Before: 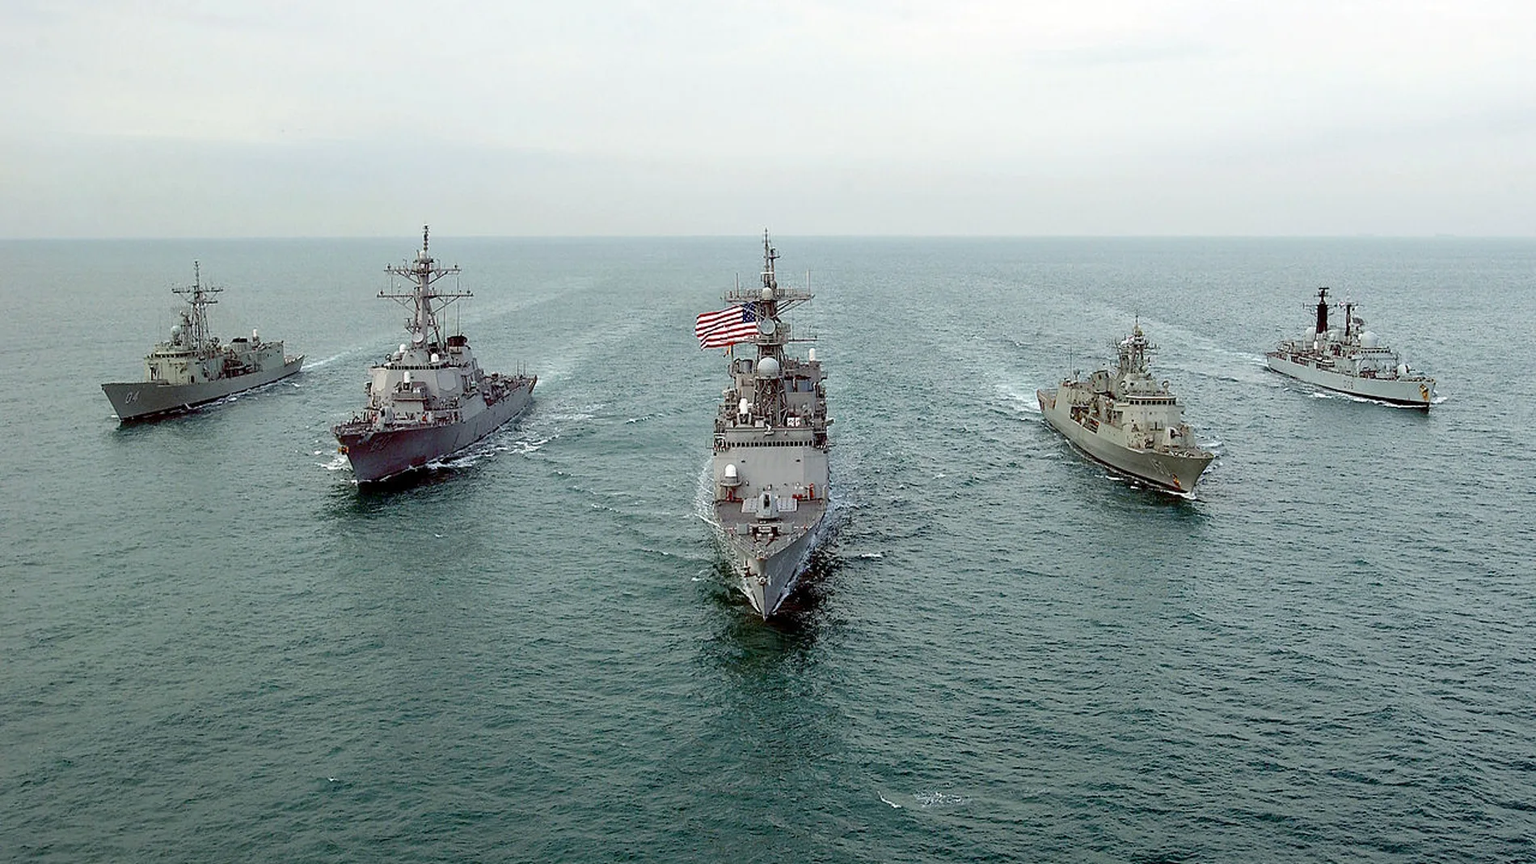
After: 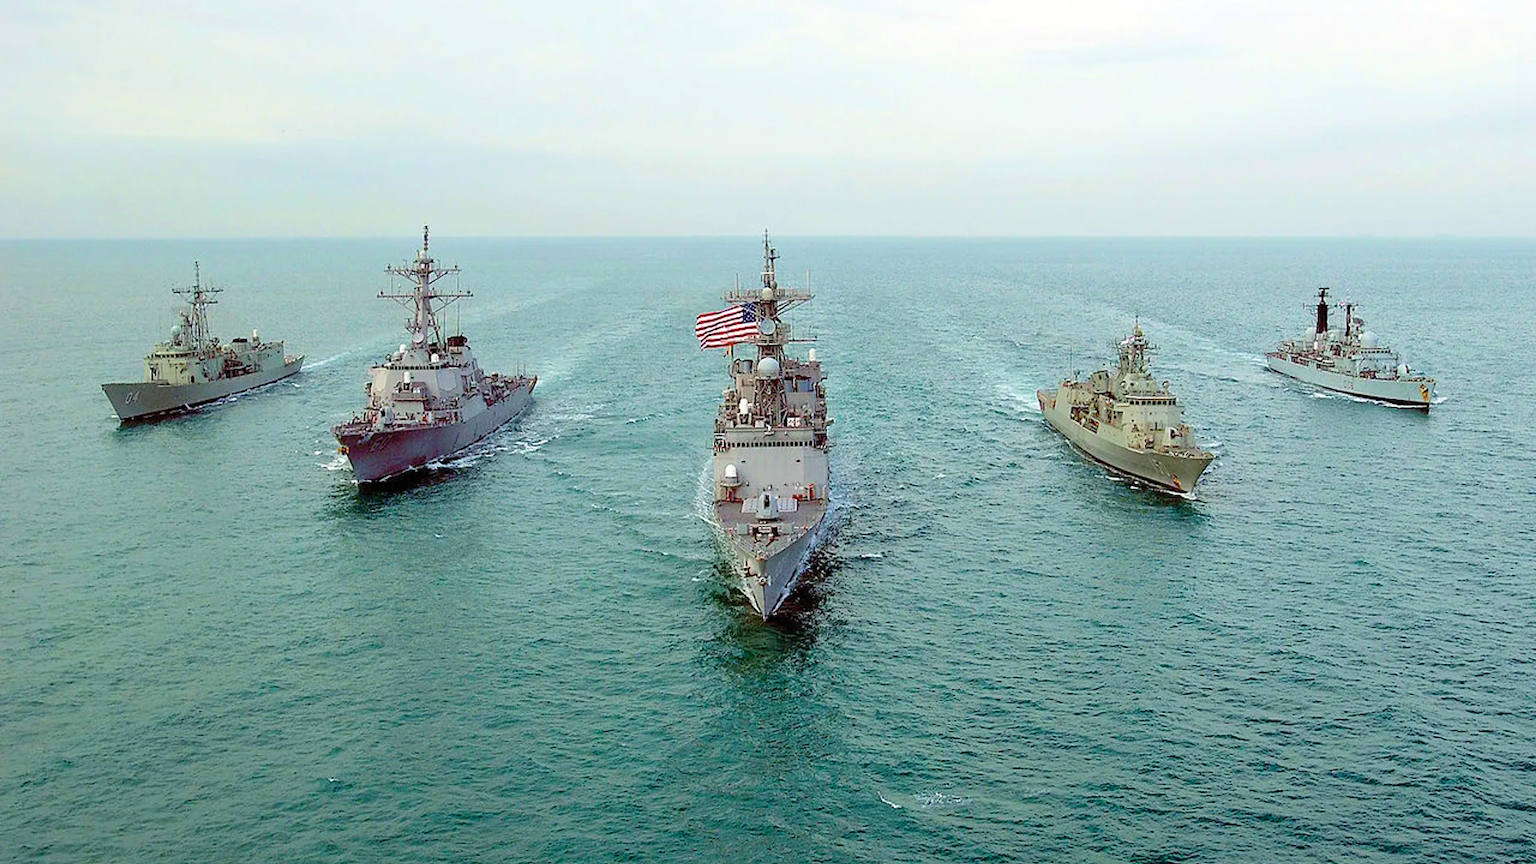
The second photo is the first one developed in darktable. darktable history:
contrast brightness saturation: brightness 0.124
velvia: strength 66.84%, mid-tones bias 0.969
